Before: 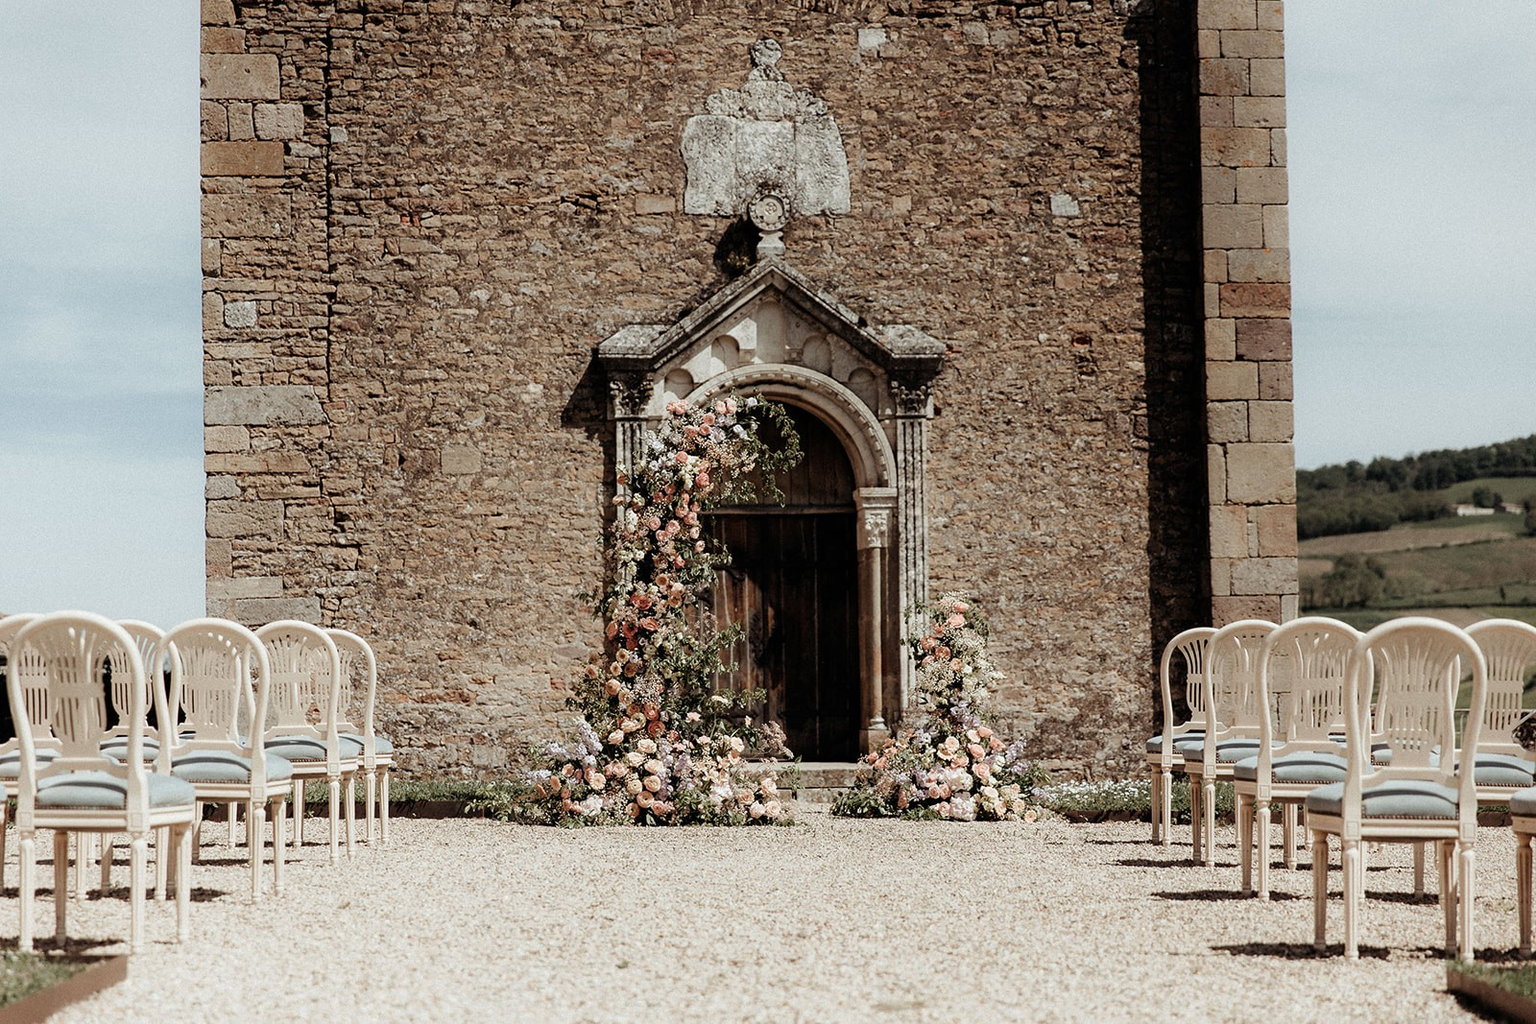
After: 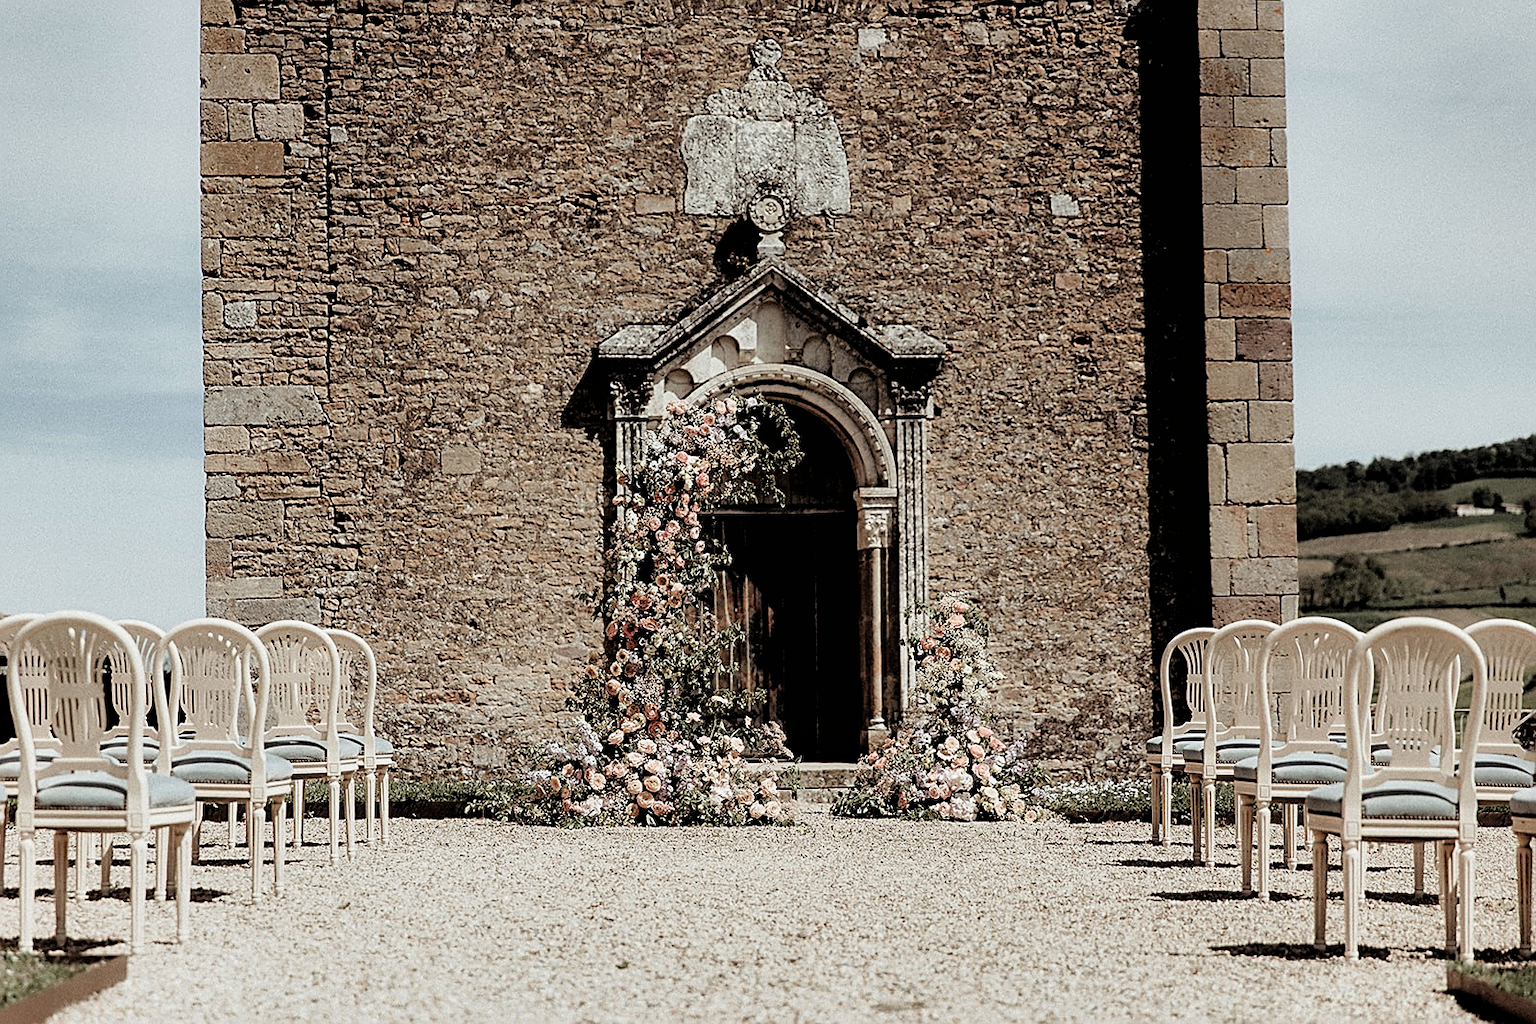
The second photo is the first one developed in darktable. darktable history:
sharpen: amount 0.6
filmic rgb: black relative exposure -4.91 EV, white relative exposure 2.84 EV, hardness 3.7
shadows and highlights: low approximation 0.01, soften with gaussian
contrast brightness saturation: saturation -0.05
